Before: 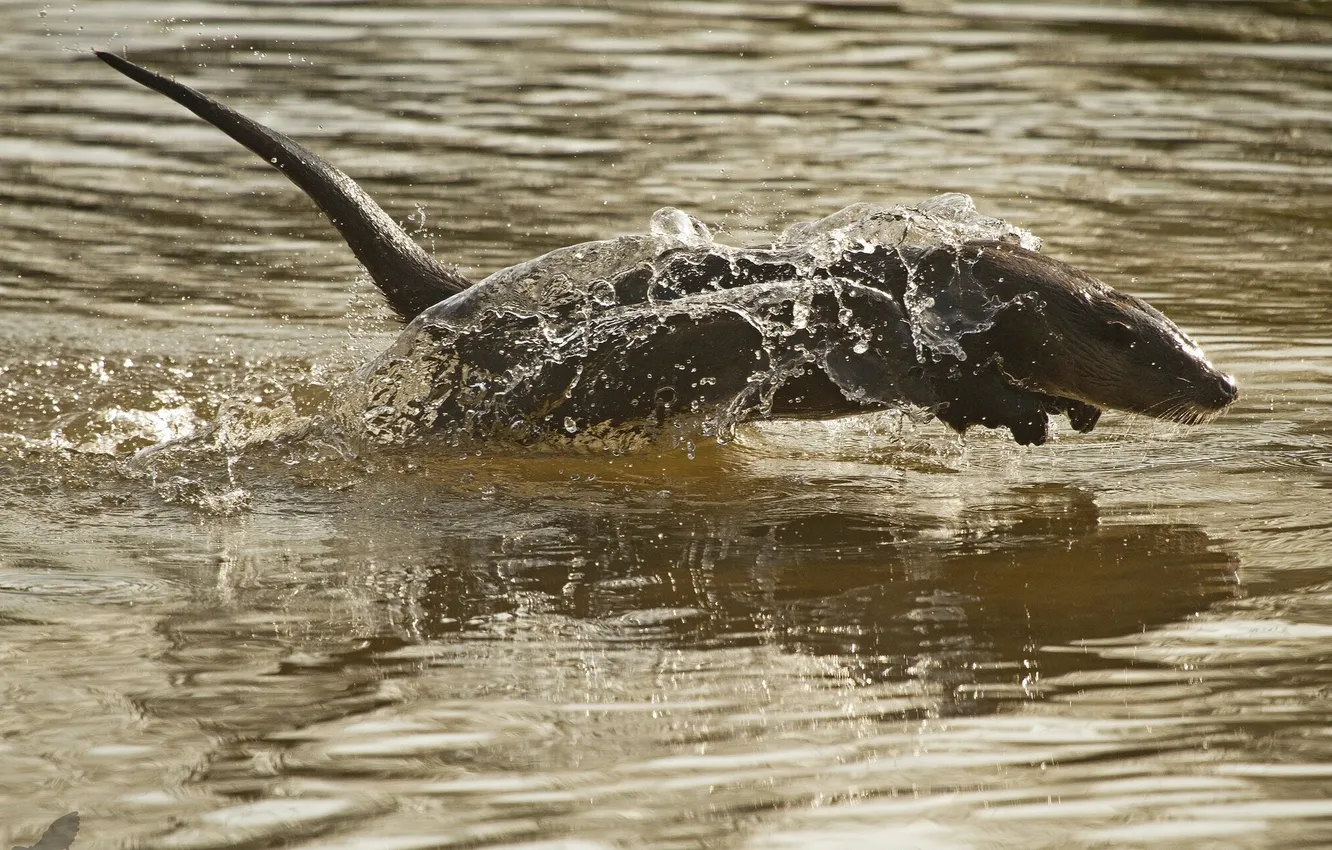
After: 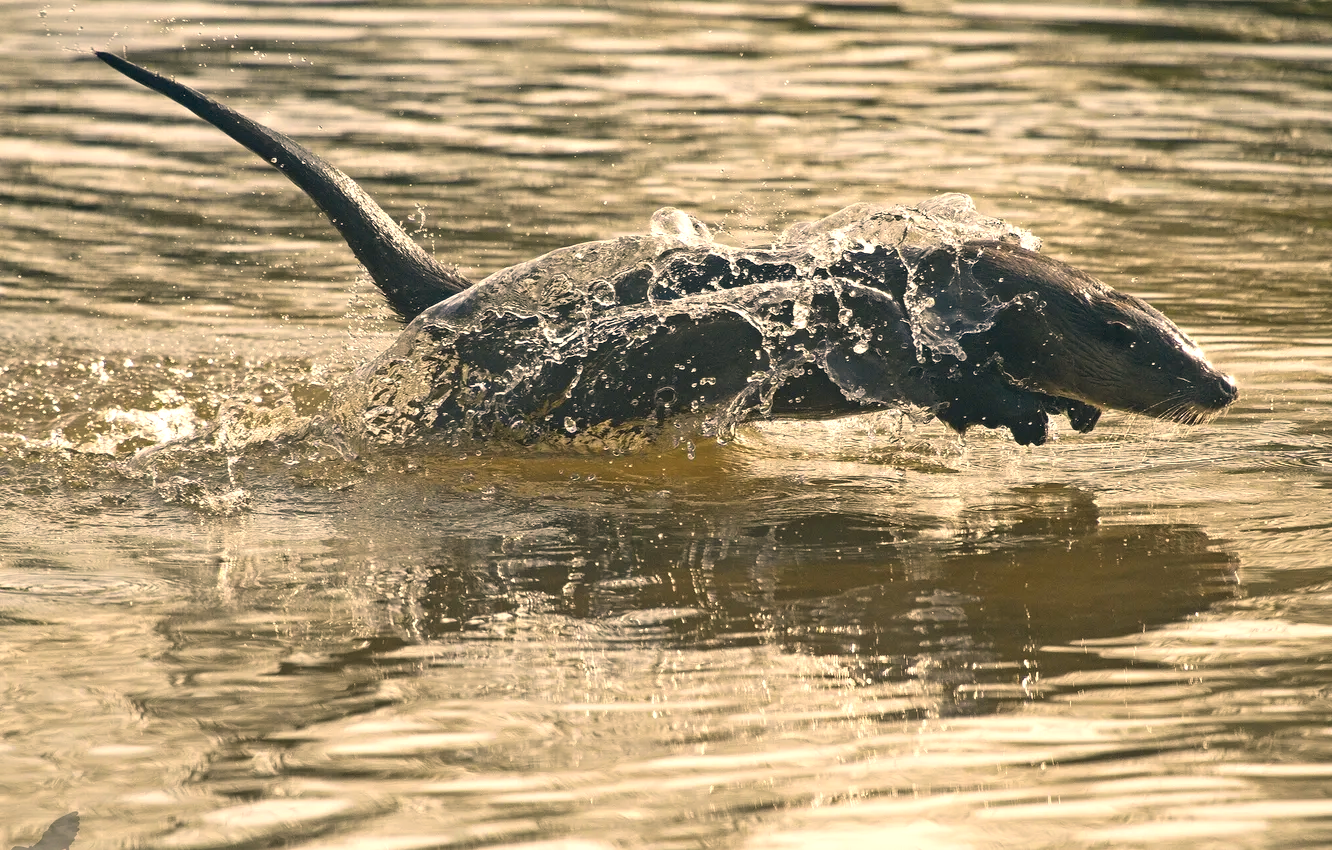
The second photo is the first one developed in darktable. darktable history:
exposure: black level correction 0.001, exposure 0.498 EV, compensate highlight preservation false
color correction: highlights a* 10.38, highlights b* 14.19, shadows a* -9.59, shadows b* -14.85
